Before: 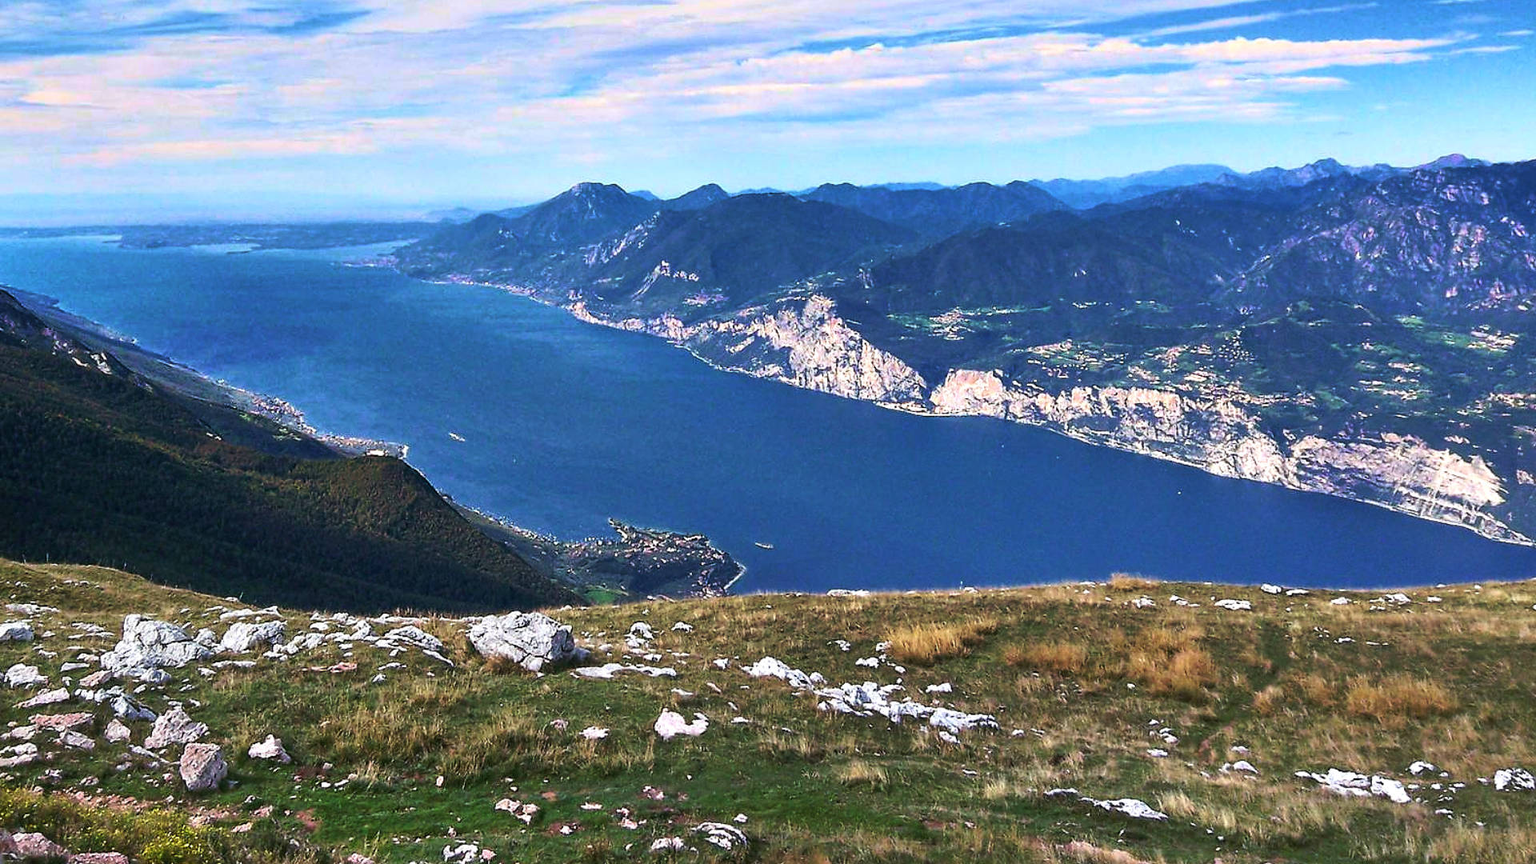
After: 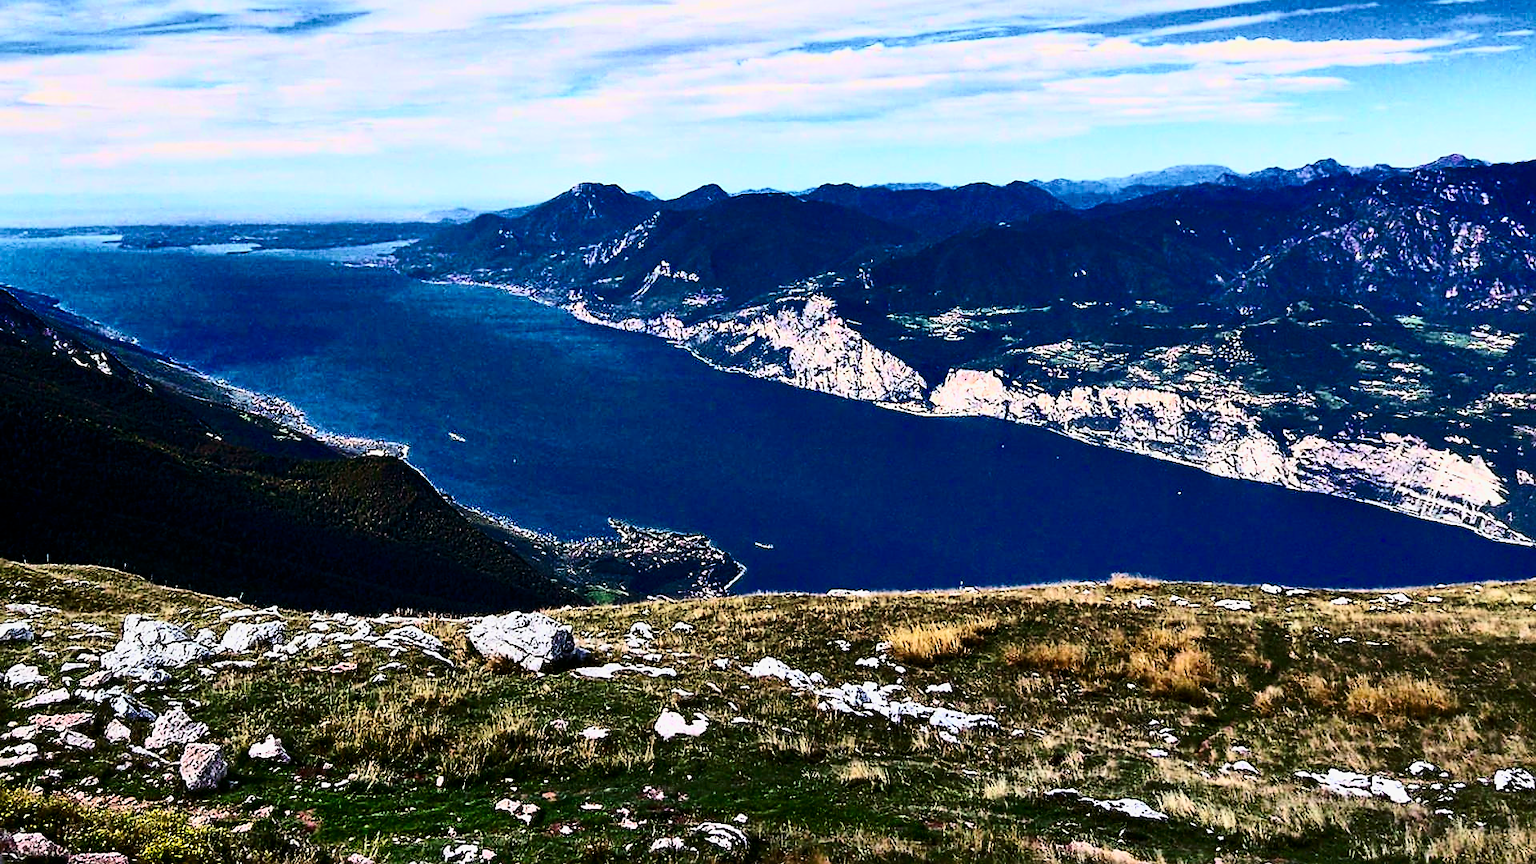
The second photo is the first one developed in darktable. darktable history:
filmic rgb: black relative exposure -7.6 EV, white relative exposure 4.64 EV, threshold 3 EV, target black luminance 0%, hardness 3.55, latitude 50.51%, contrast 1.033, highlights saturation mix 10%, shadows ↔ highlights balance -0.198%, color science v4 (2020), enable highlight reconstruction true
contrast brightness saturation: contrast 0.5, saturation -0.1
sharpen: on, module defaults
